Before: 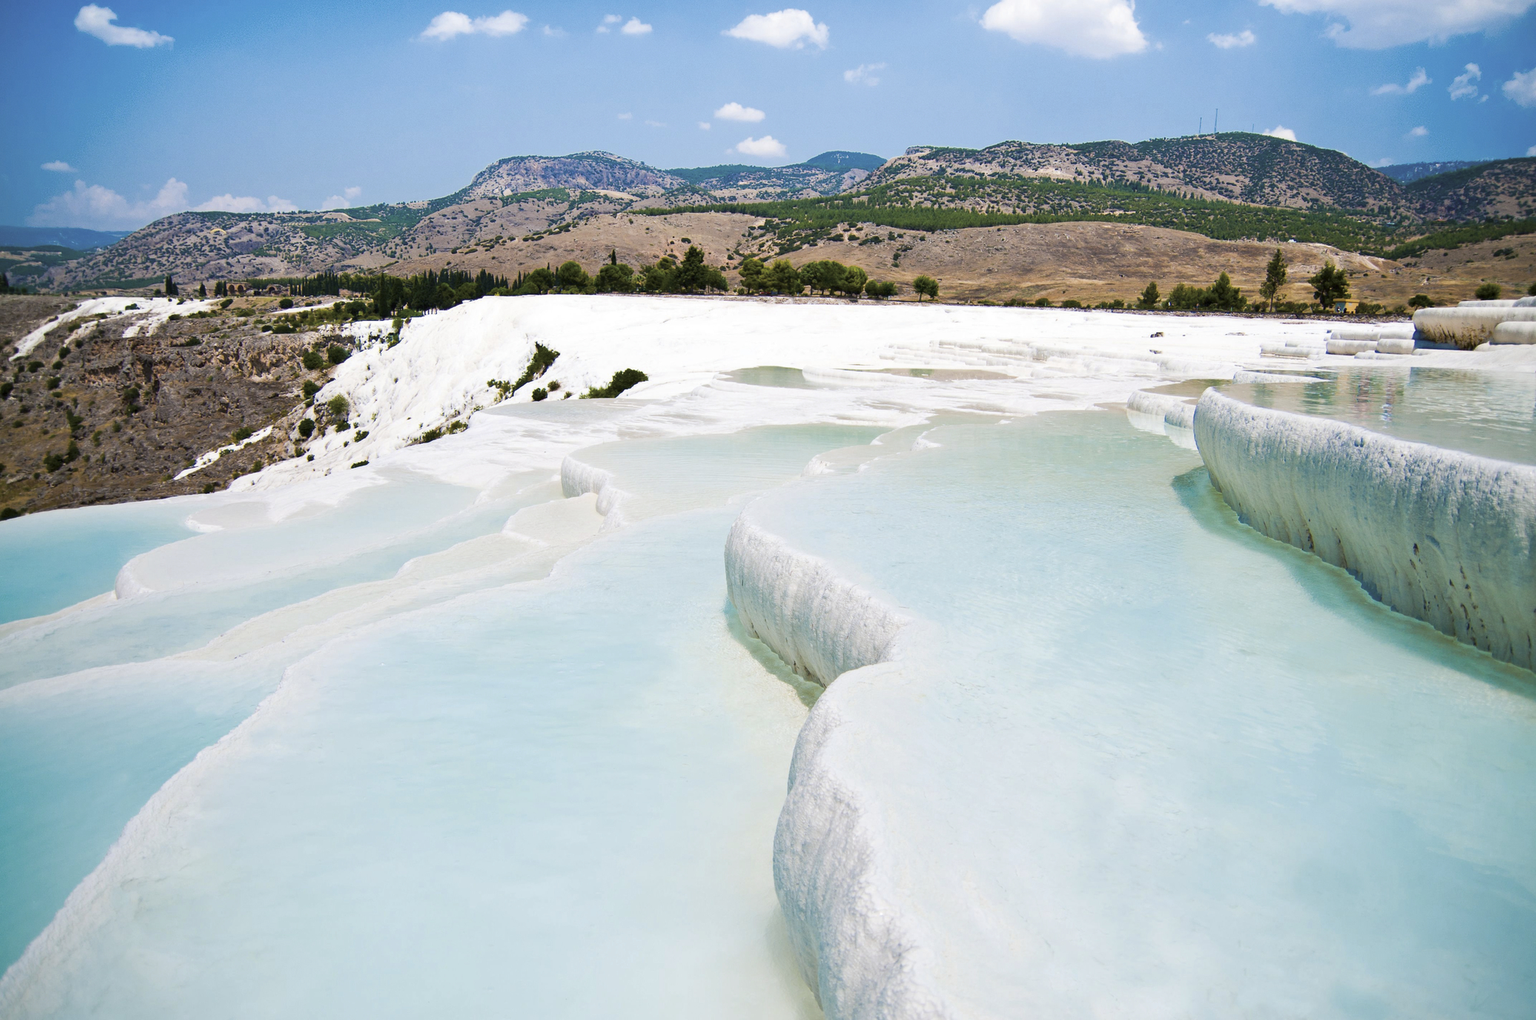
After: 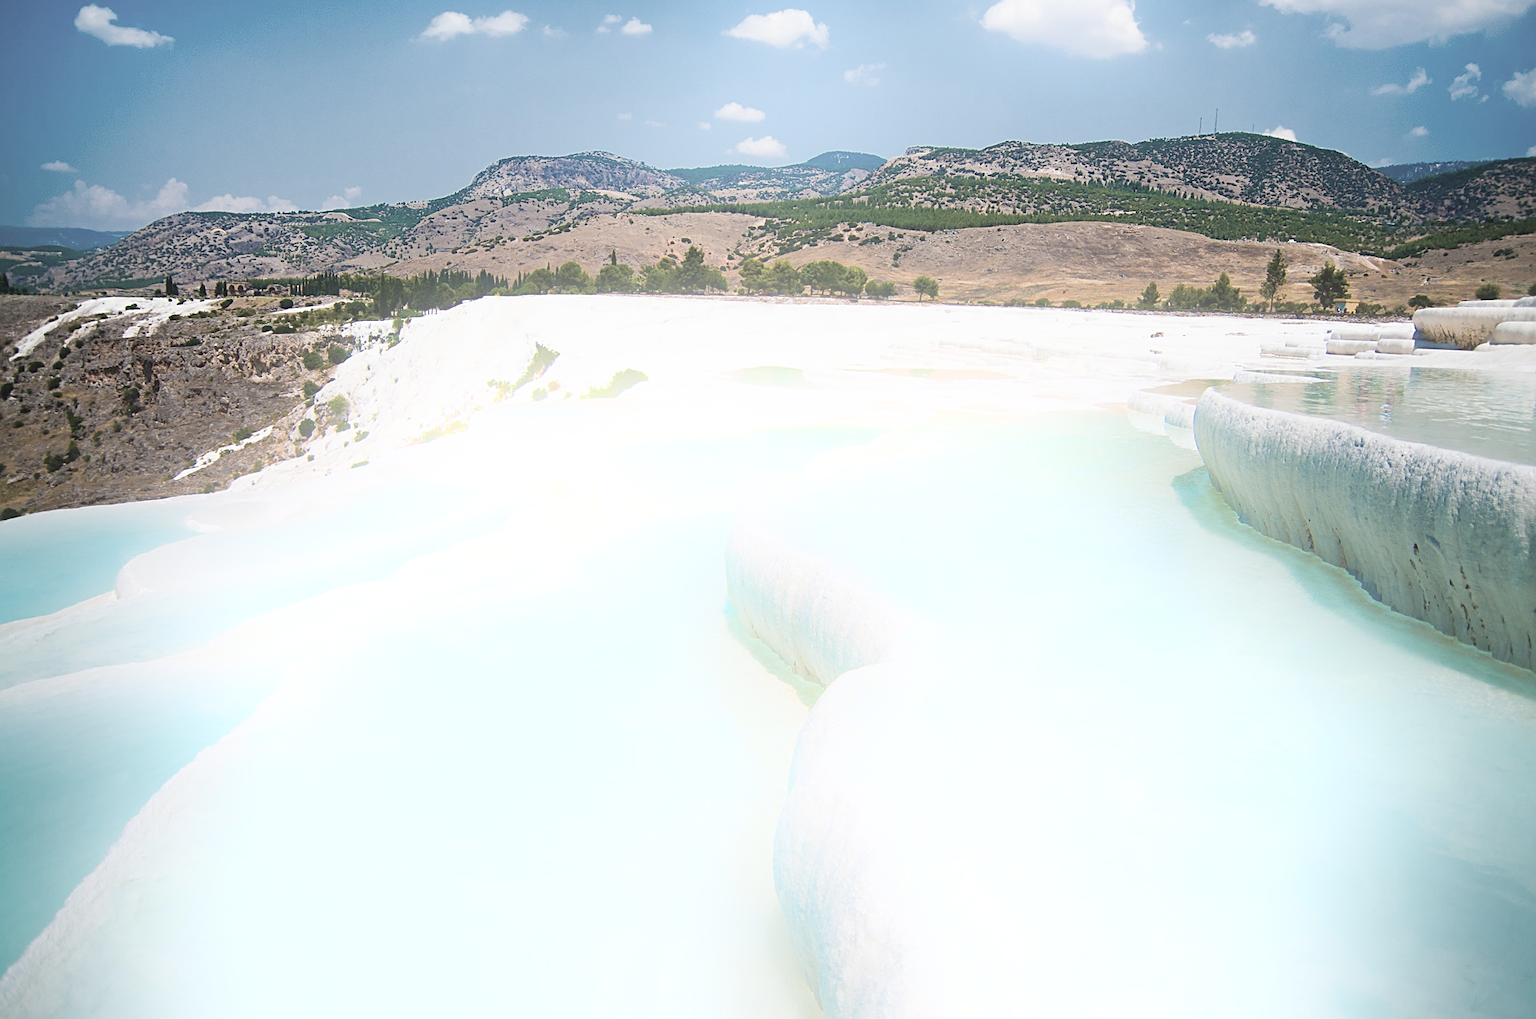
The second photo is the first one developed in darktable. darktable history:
sharpen: on, module defaults
contrast brightness saturation: contrast -0.05, saturation -0.41
bloom: on, module defaults
